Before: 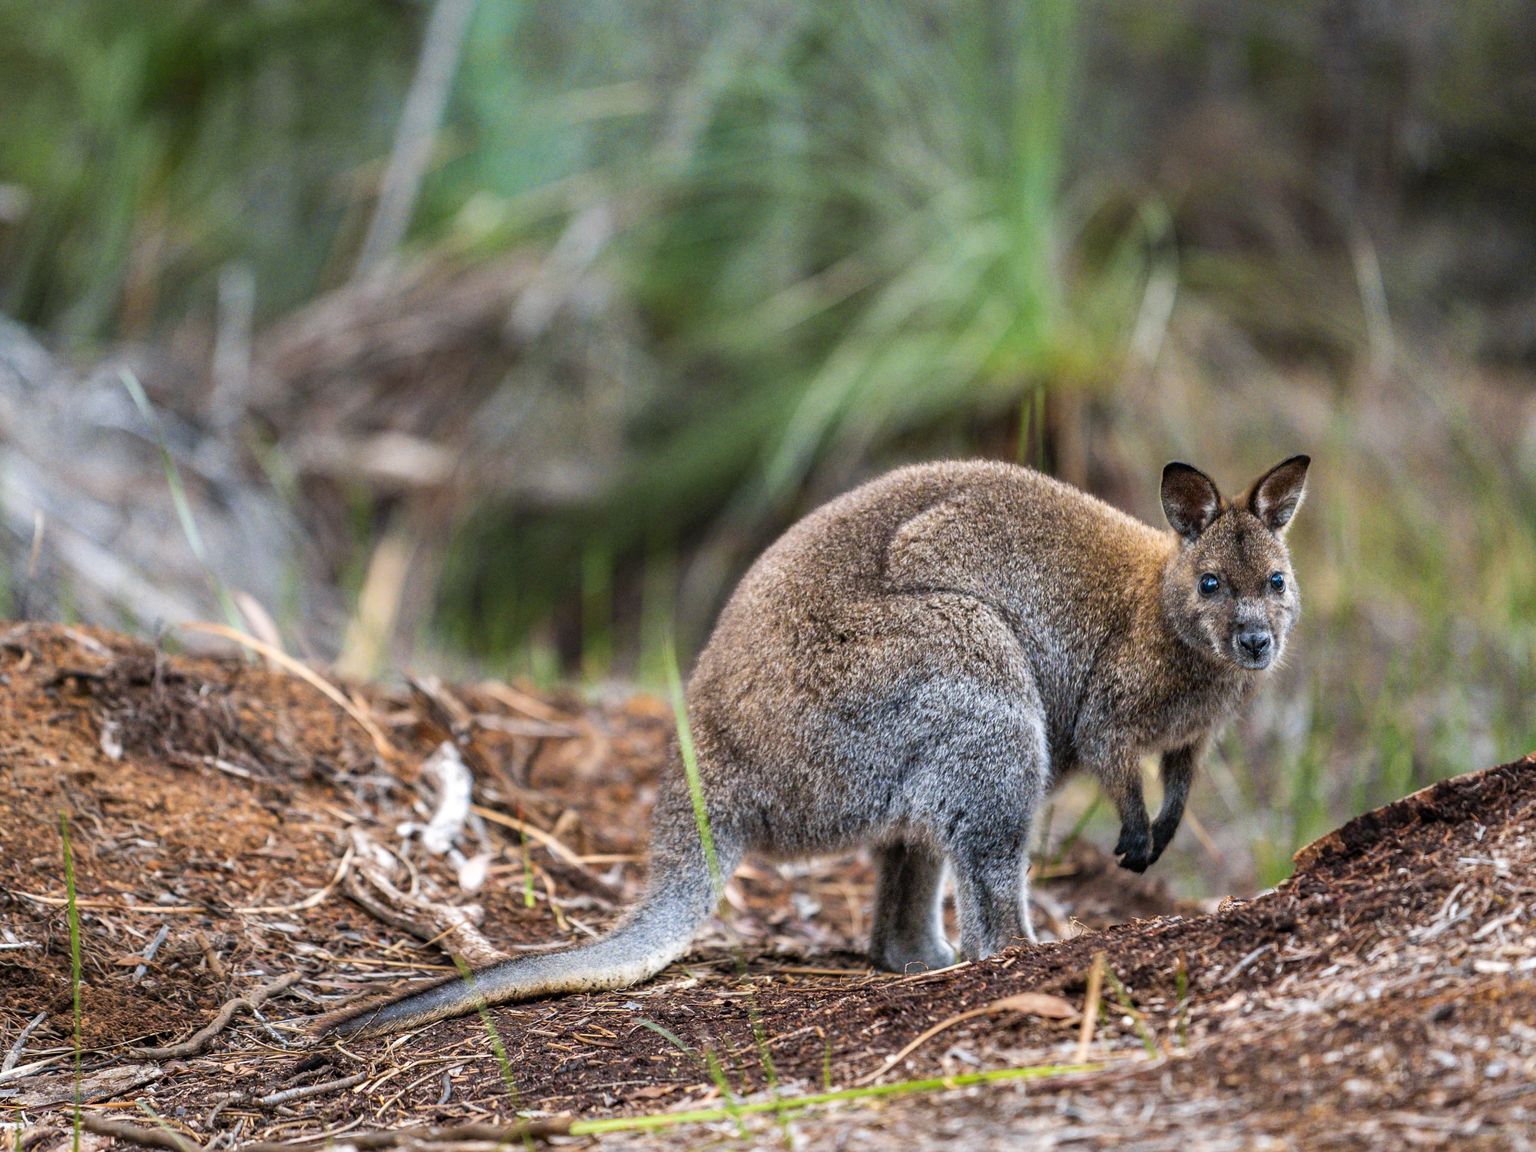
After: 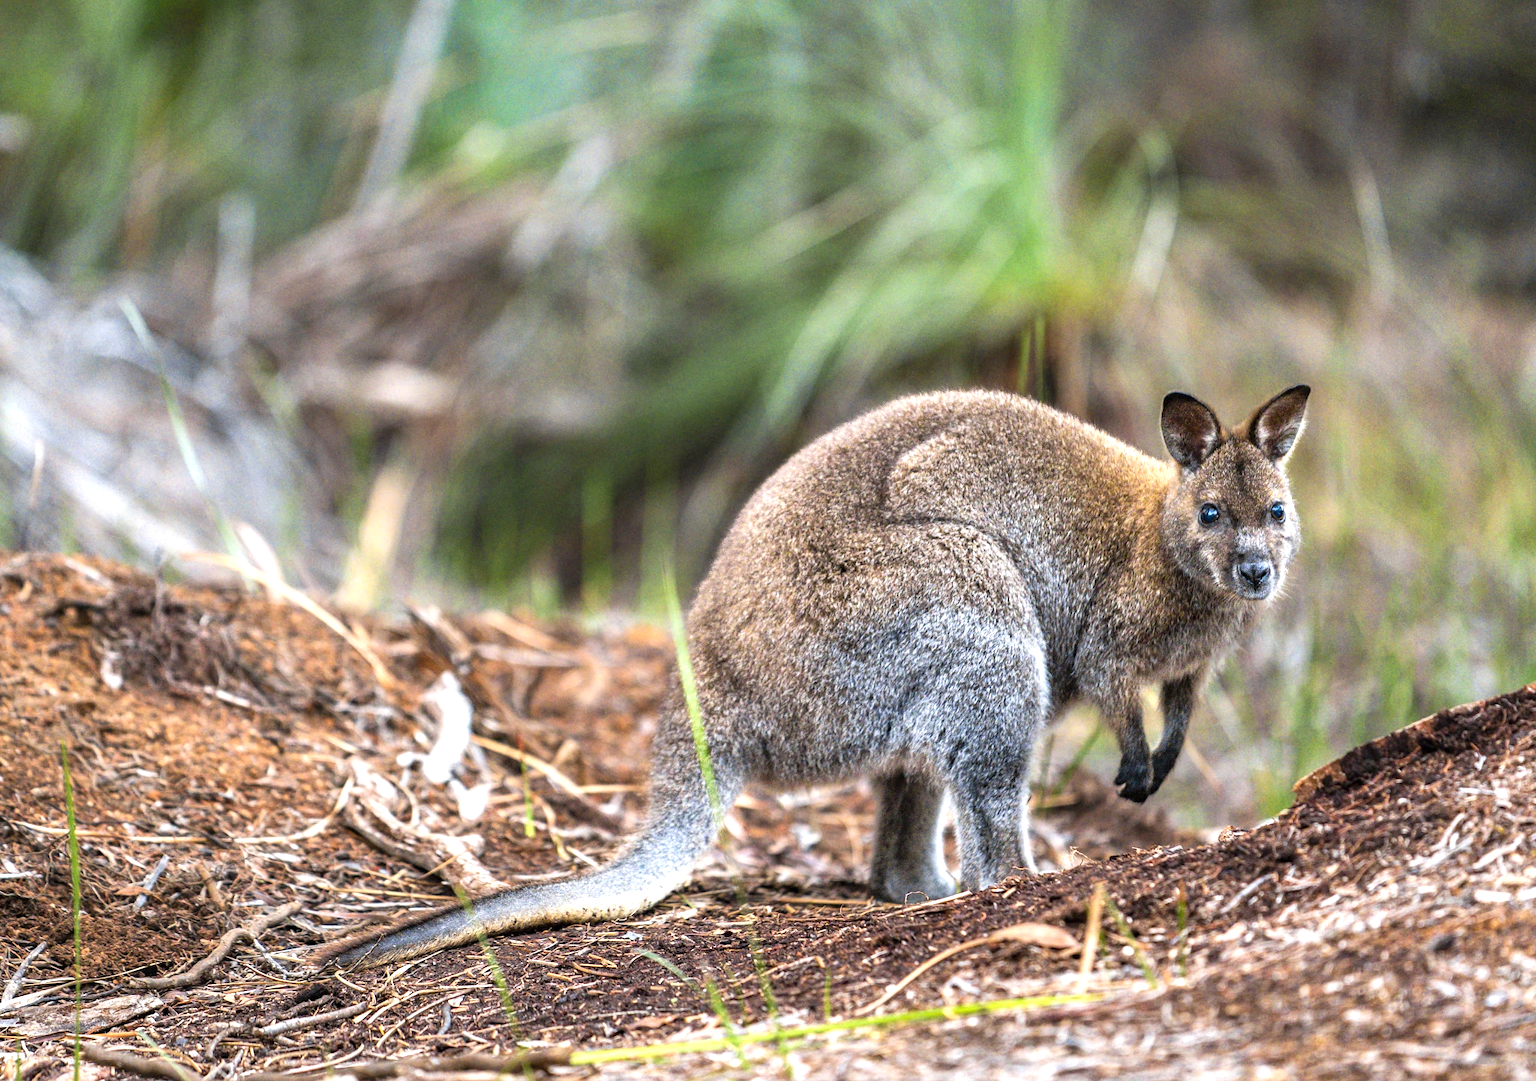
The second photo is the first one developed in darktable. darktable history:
exposure: black level correction 0, exposure 0.702 EV, compensate highlight preservation false
crop and rotate: top 6.136%
